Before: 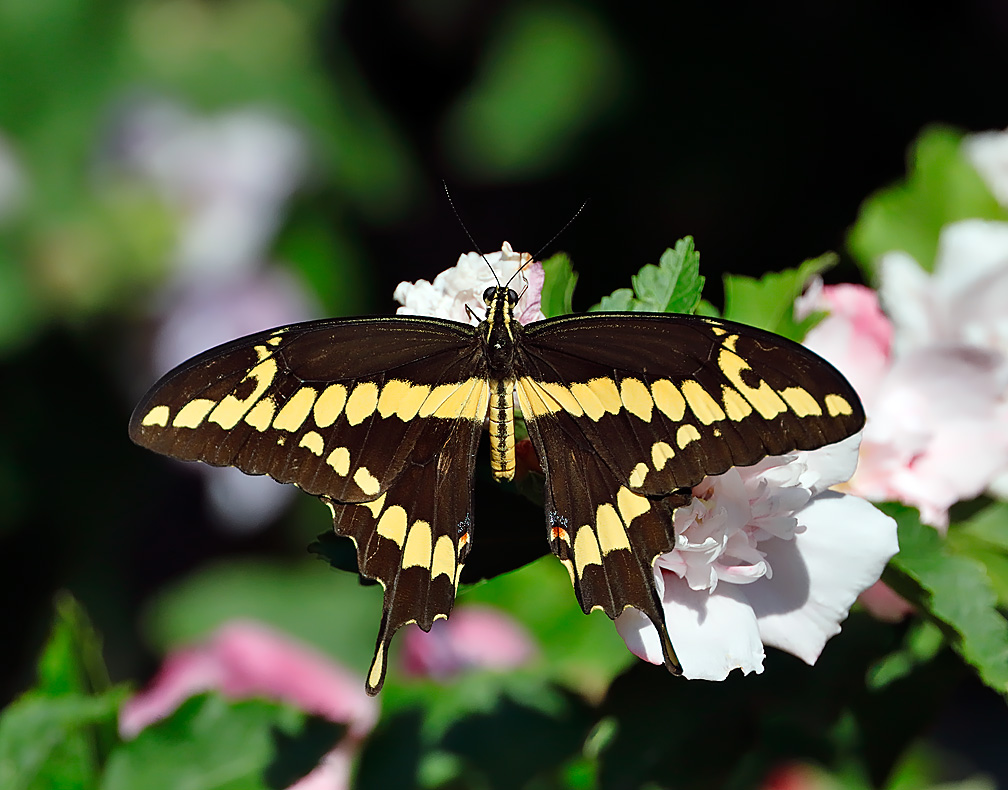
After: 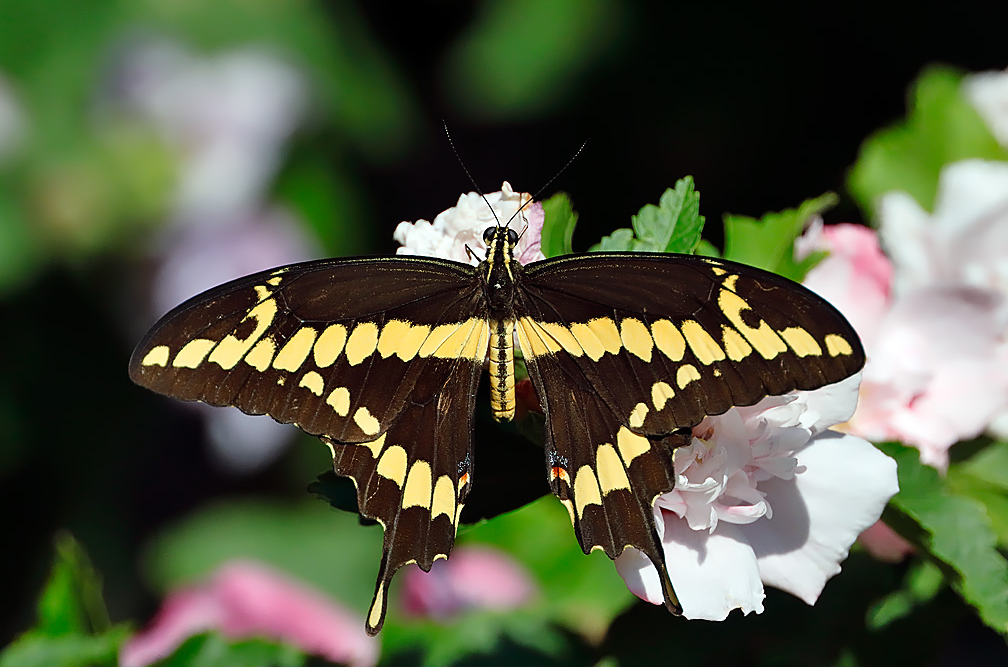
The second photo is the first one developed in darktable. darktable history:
crop: top 7.622%, bottom 7.877%
